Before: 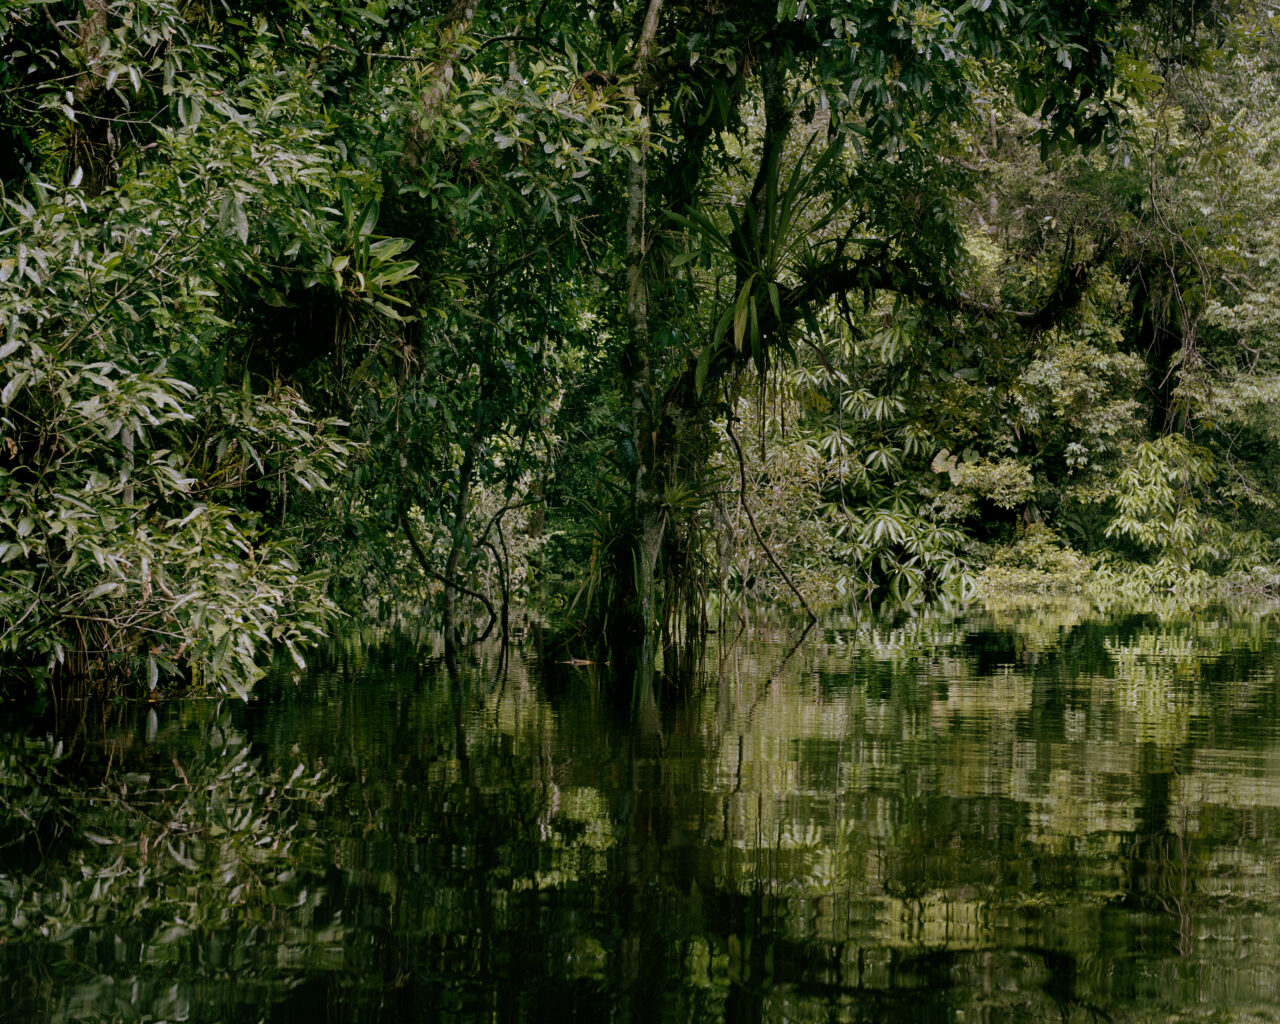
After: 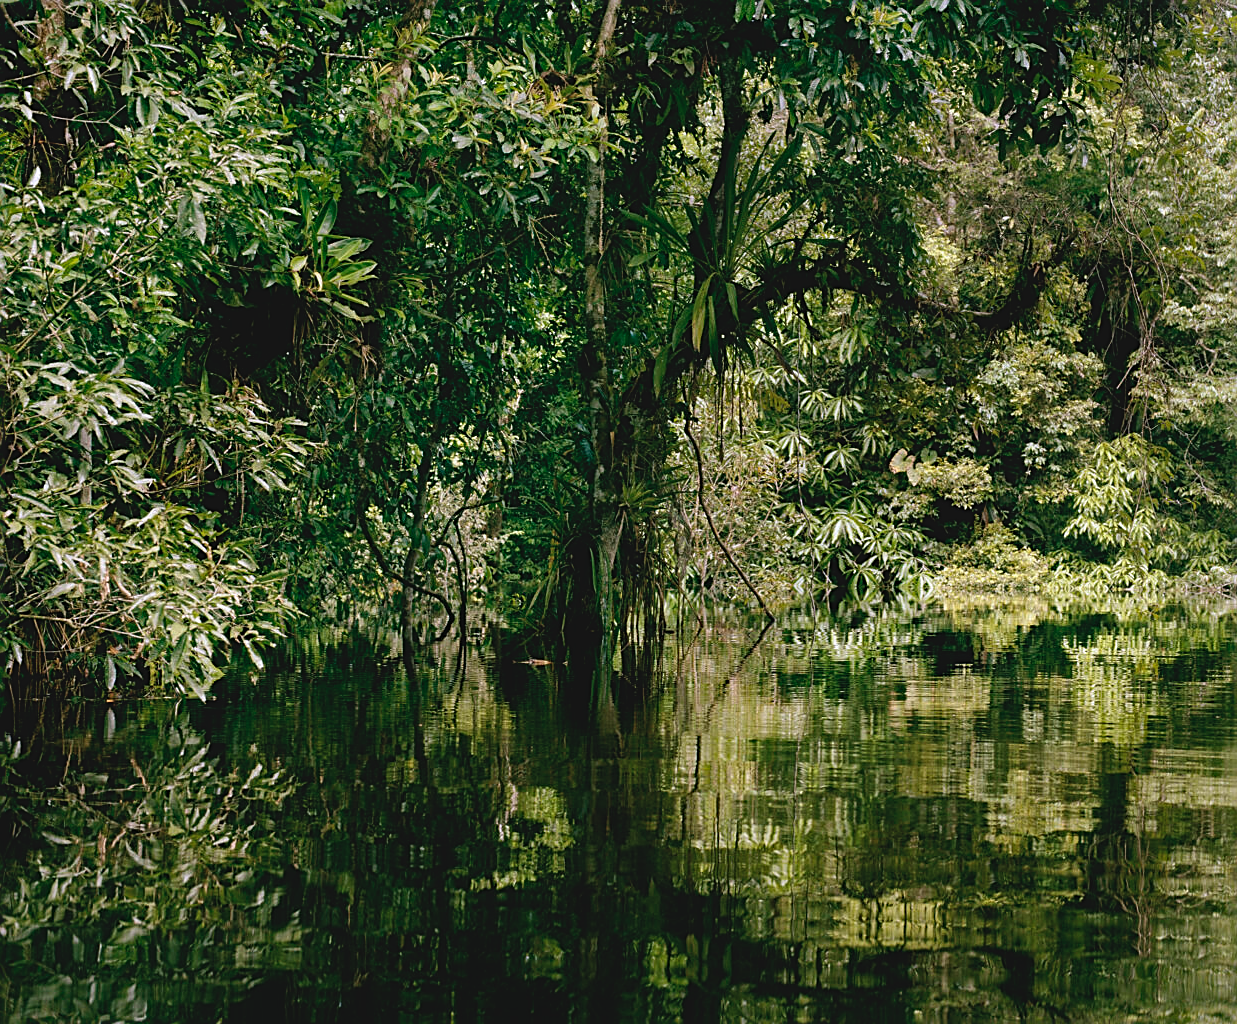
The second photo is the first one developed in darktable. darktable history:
base curve: preserve colors none
exposure: black level correction -0.005, exposure 0.612 EV, compensate highlight preservation false
sharpen: on, module defaults
haze removal: compatibility mode true, adaptive false
crop and rotate: left 3.334%
